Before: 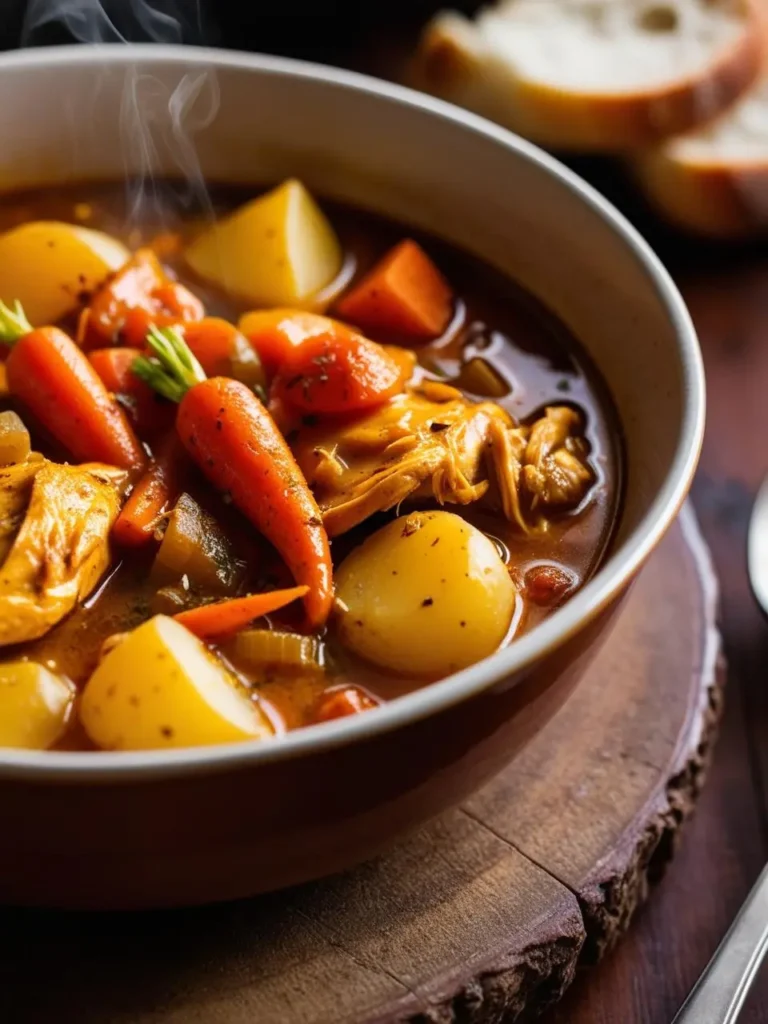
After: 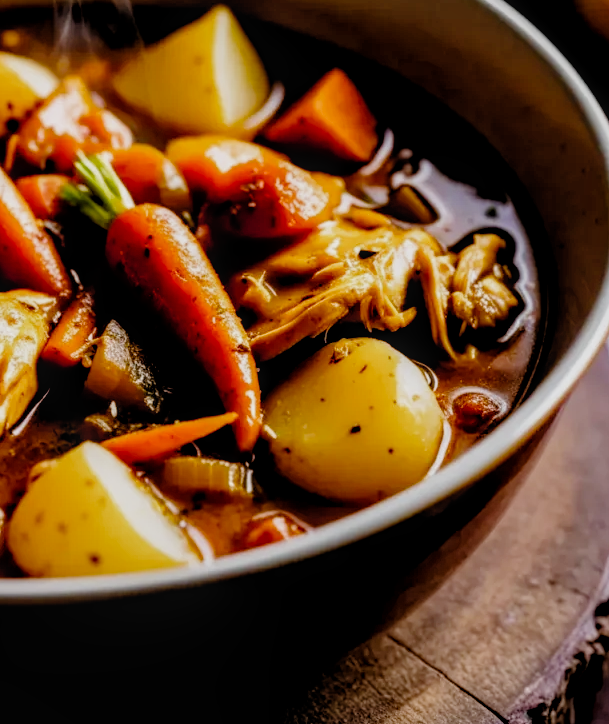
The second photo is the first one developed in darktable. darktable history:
local contrast: on, module defaults
filmic rgb: black relative exposure -3.88 EV, white relative exposure 3.49 EV, hardness 2.61, contrast 1.103, preserve chrominance no, color science v5 (2021)
crop: left 9.383%, top 16.949%, right 11.222%, bottom 12.323%
